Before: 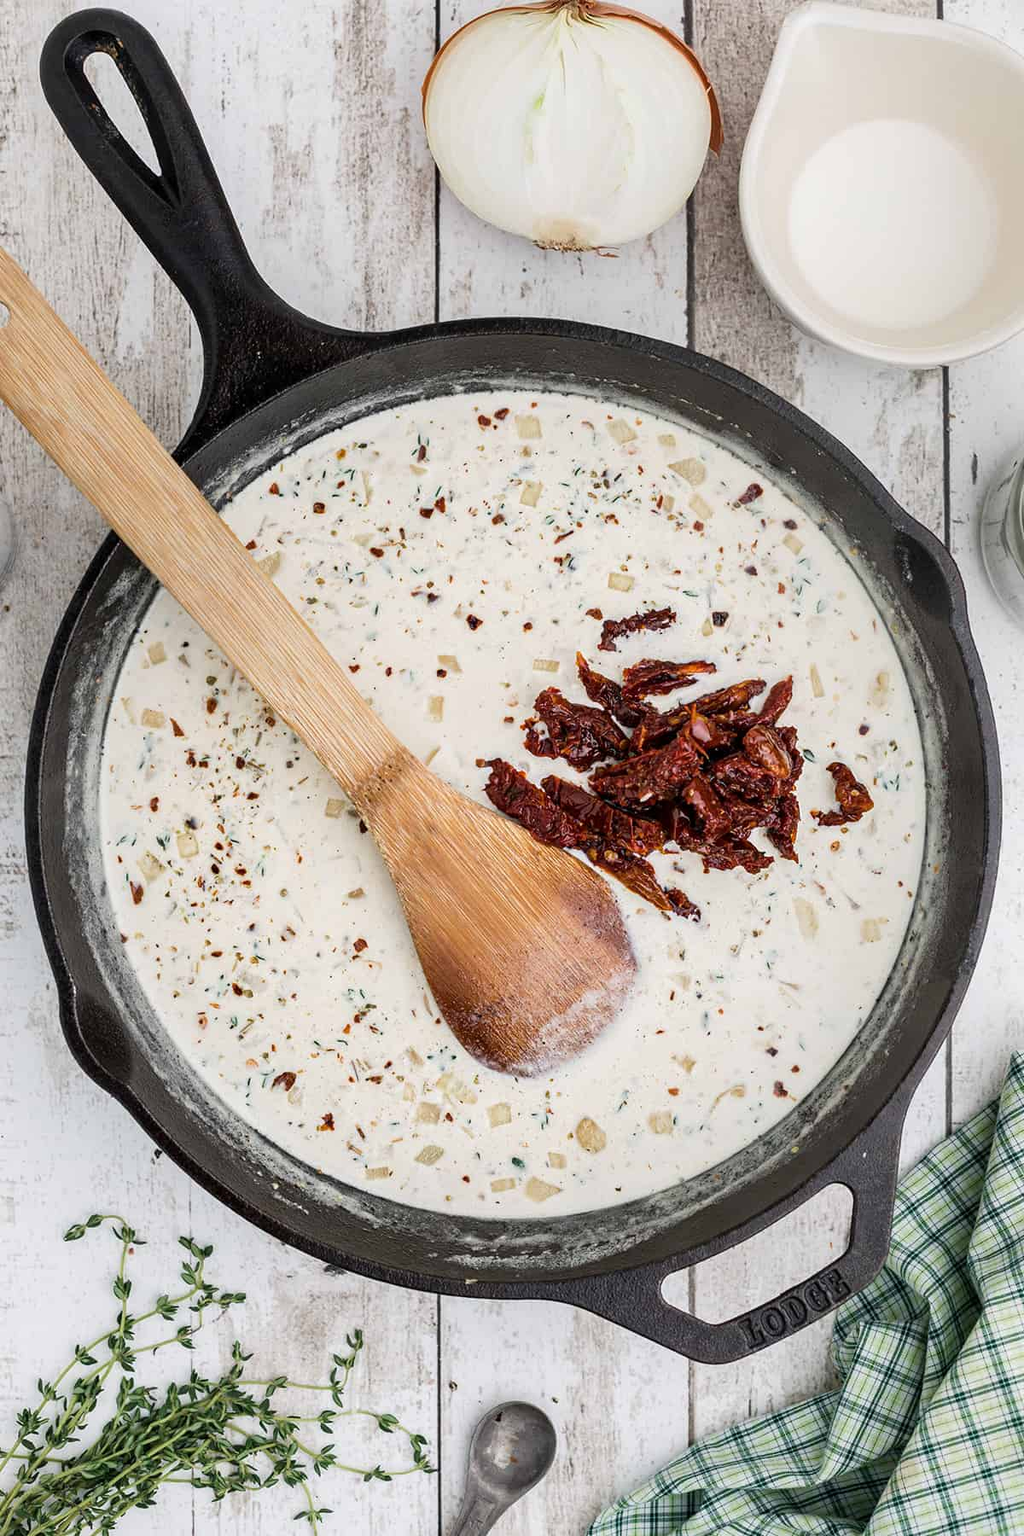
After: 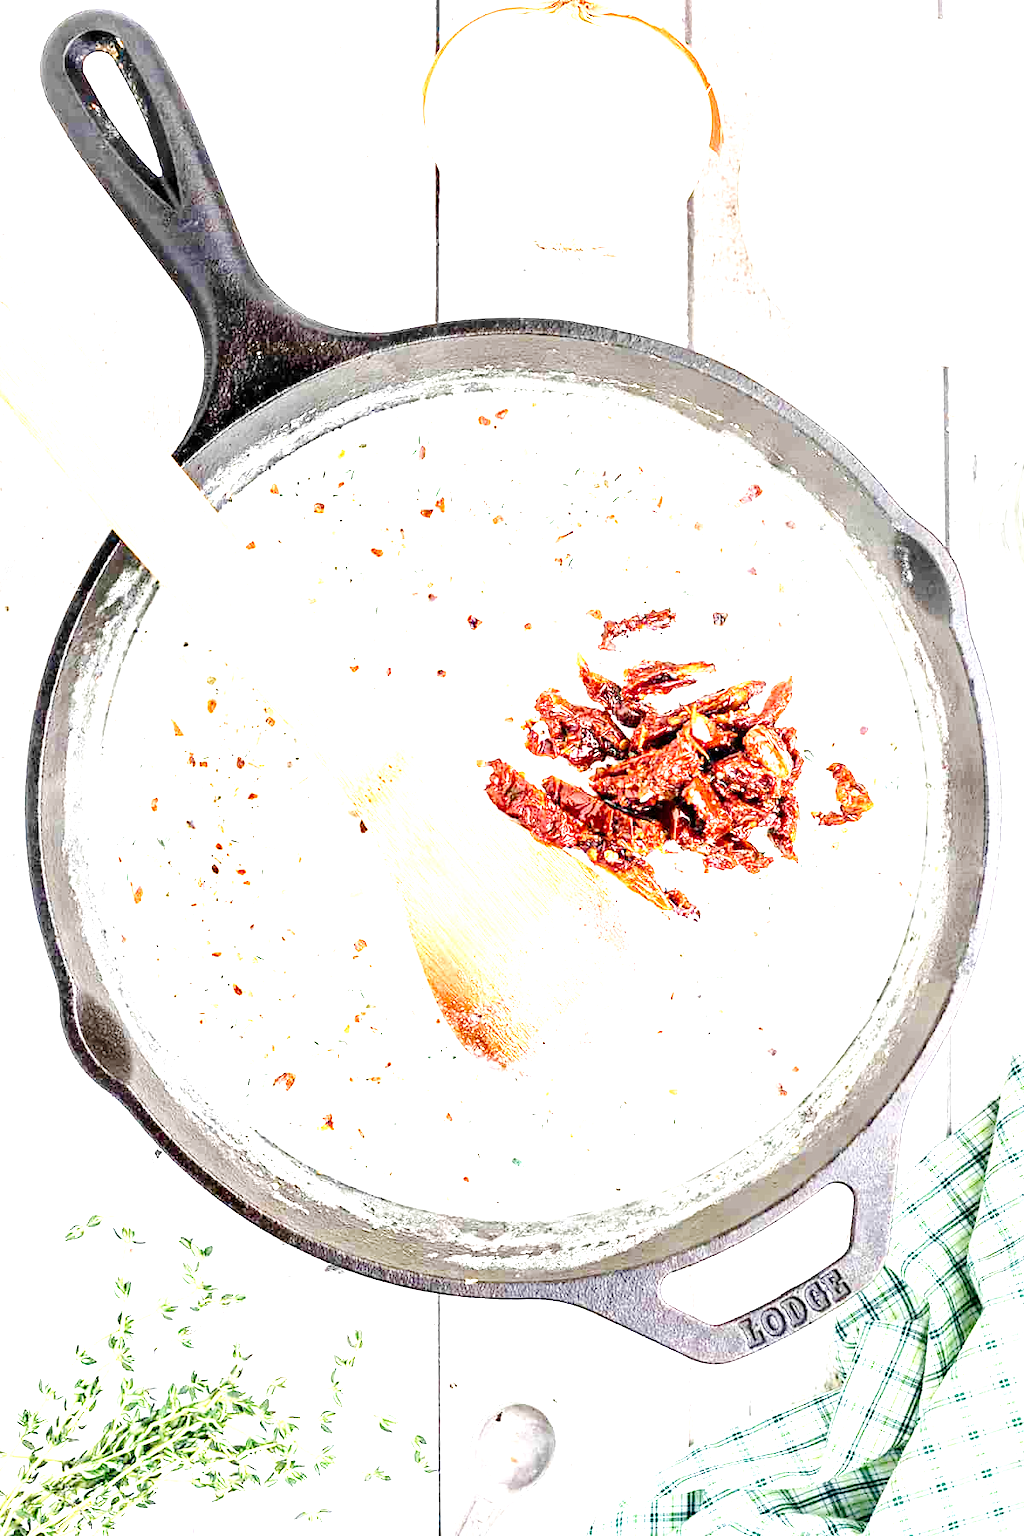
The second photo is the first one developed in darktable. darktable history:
exposure: exposure 3.033 EV, compensate highlight preservation false
tone curve: curves: ch0 [(0, 0) (0.003, 0) (0.011, 0.001) (0.025, 0.003) (0.044, 0.005) (0.069, 0.012) (0.1, 0.023) (0.136, 0.039) (0.177, 0.088) (0.224, 0.15) (0.277, 0.239) (0.335, 0.334) (0.399, 0.43) (0.468, 0.526) (0.543, 0.621) (0.623, 0.711) (0.709, 0.791) (0.801, 0.87) (0.898, 0.949) (1, 1)], preserve colors none
